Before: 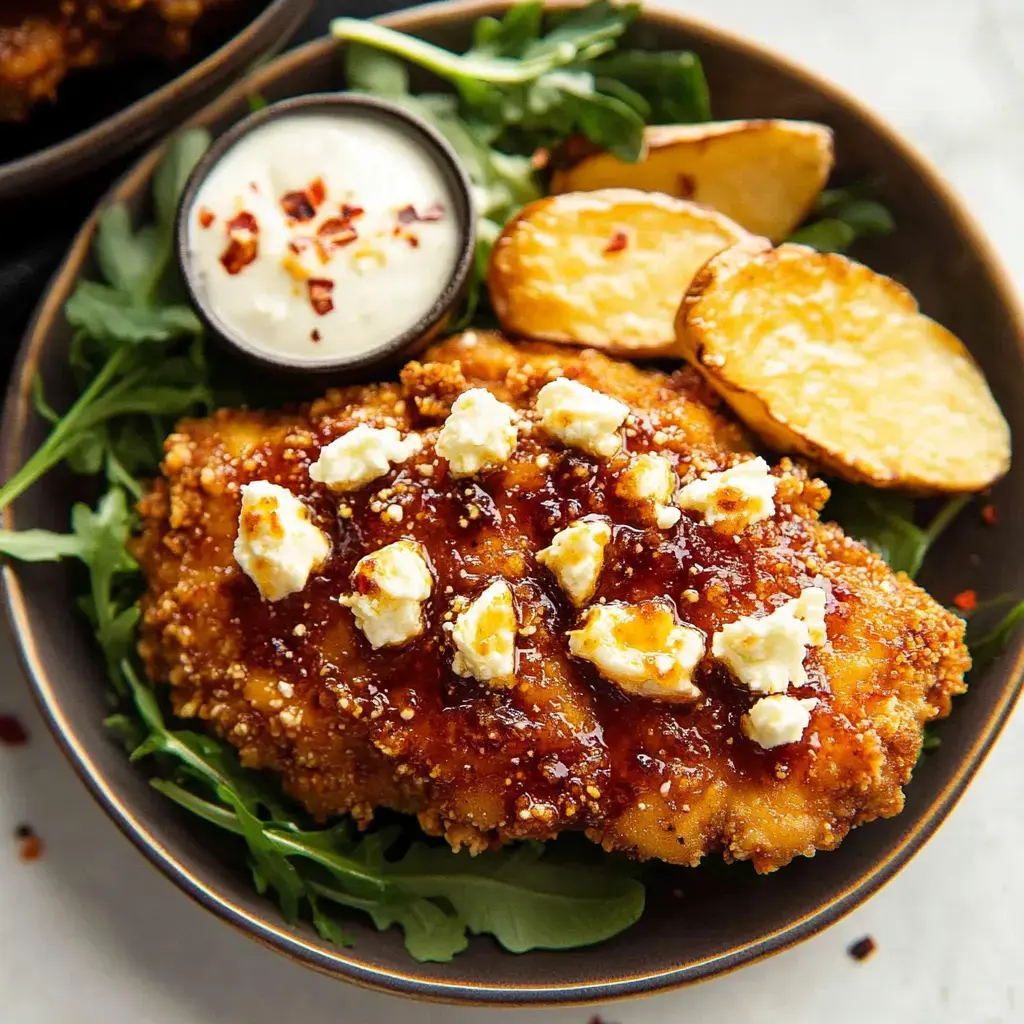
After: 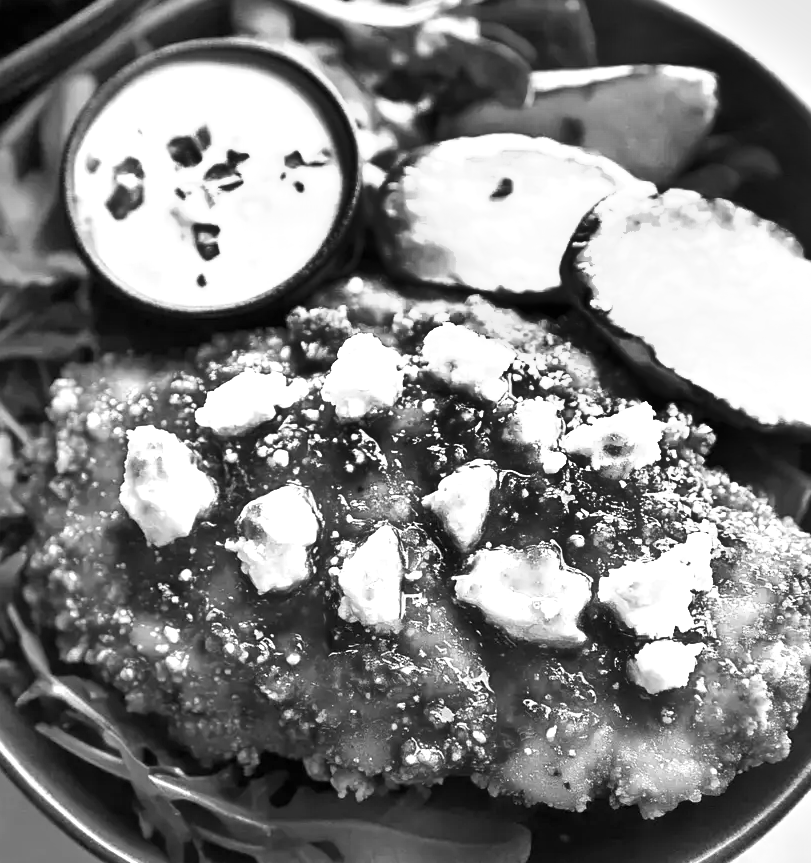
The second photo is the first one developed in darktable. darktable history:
exposure: black level correction 0, exposure 0.9 EV, compensate highlight preservation false
shadows and highlights: shadows 20.91, highlights -82.73, soften with gaussian
crop: left 11.225%, top 5.381%, right 9.565%, bottom 10.314%
monochrome: a 26.22, b 42.67, size 0.8
